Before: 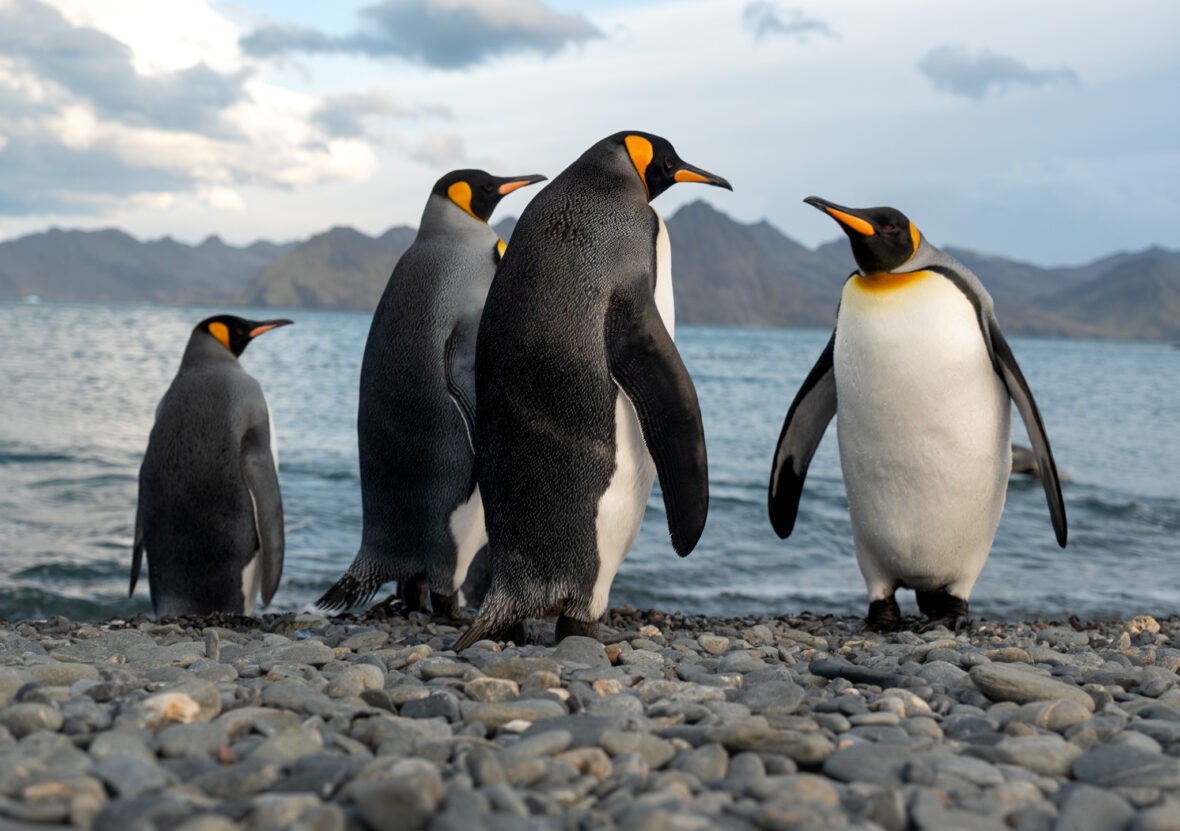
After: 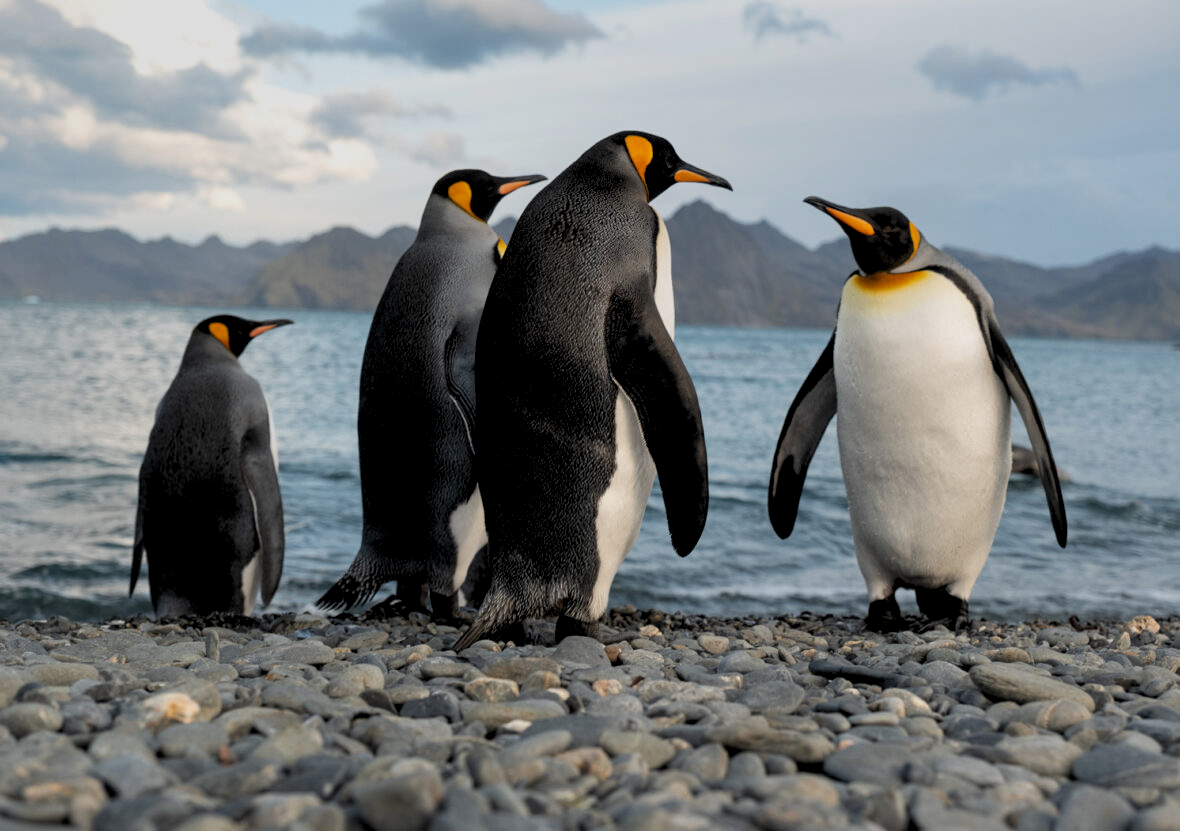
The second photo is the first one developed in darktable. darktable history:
graduated density: on, module defaults
levels: levels [0.073, 0.497, 0.972]
